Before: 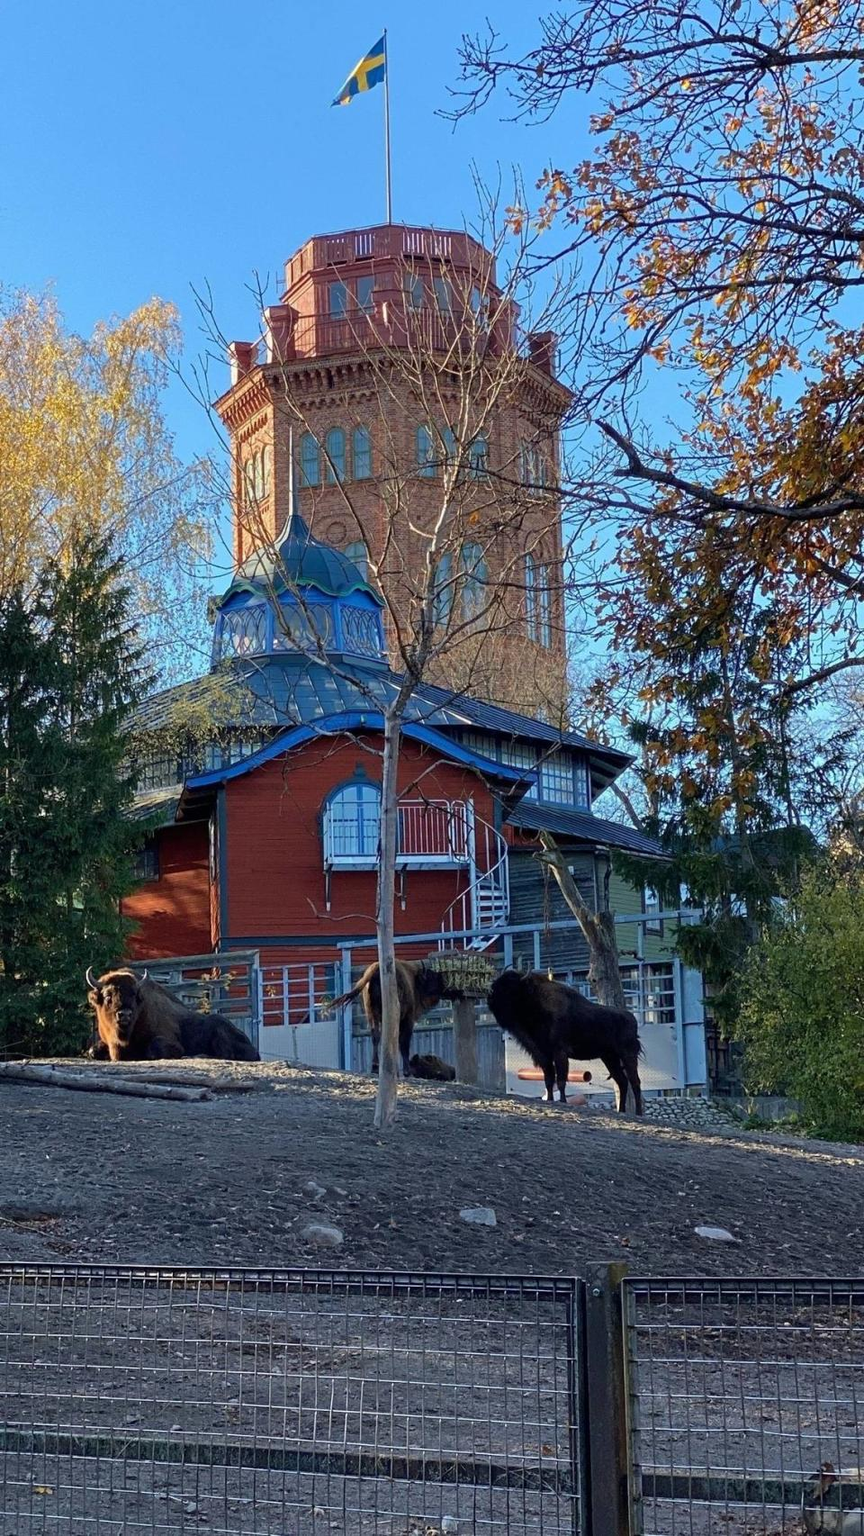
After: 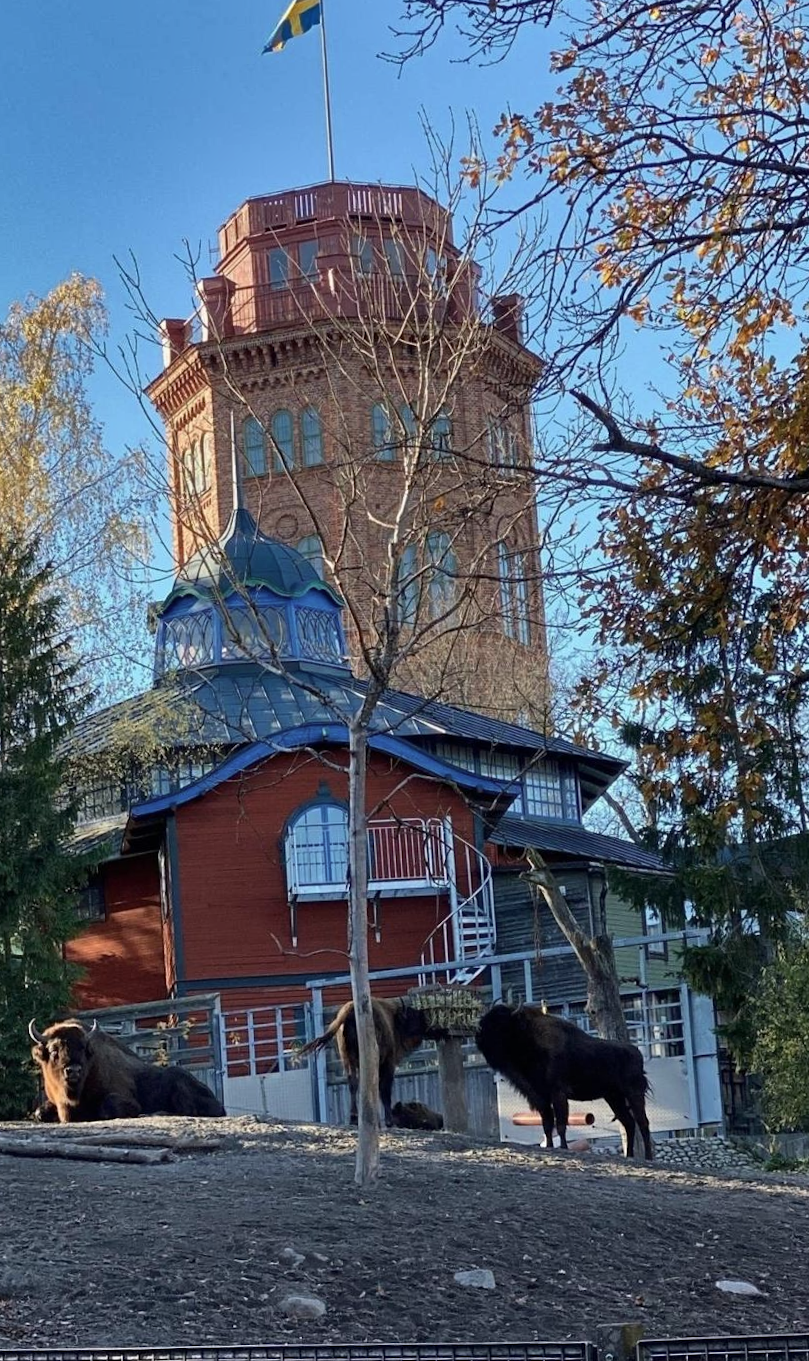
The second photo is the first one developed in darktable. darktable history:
shadows and highlights: shadows 24.5, highlights -78.15, soften with gaussian
rotate and perspective: rotation -2.29°, automatic cropping off
crop and rotate: left 10.77%, top 5.1%, right 10.41%, bottom 16.76%
exposure: compensate highlight preservation false
contrast brightness saturation: contrast 0.11, saturation -0.17
